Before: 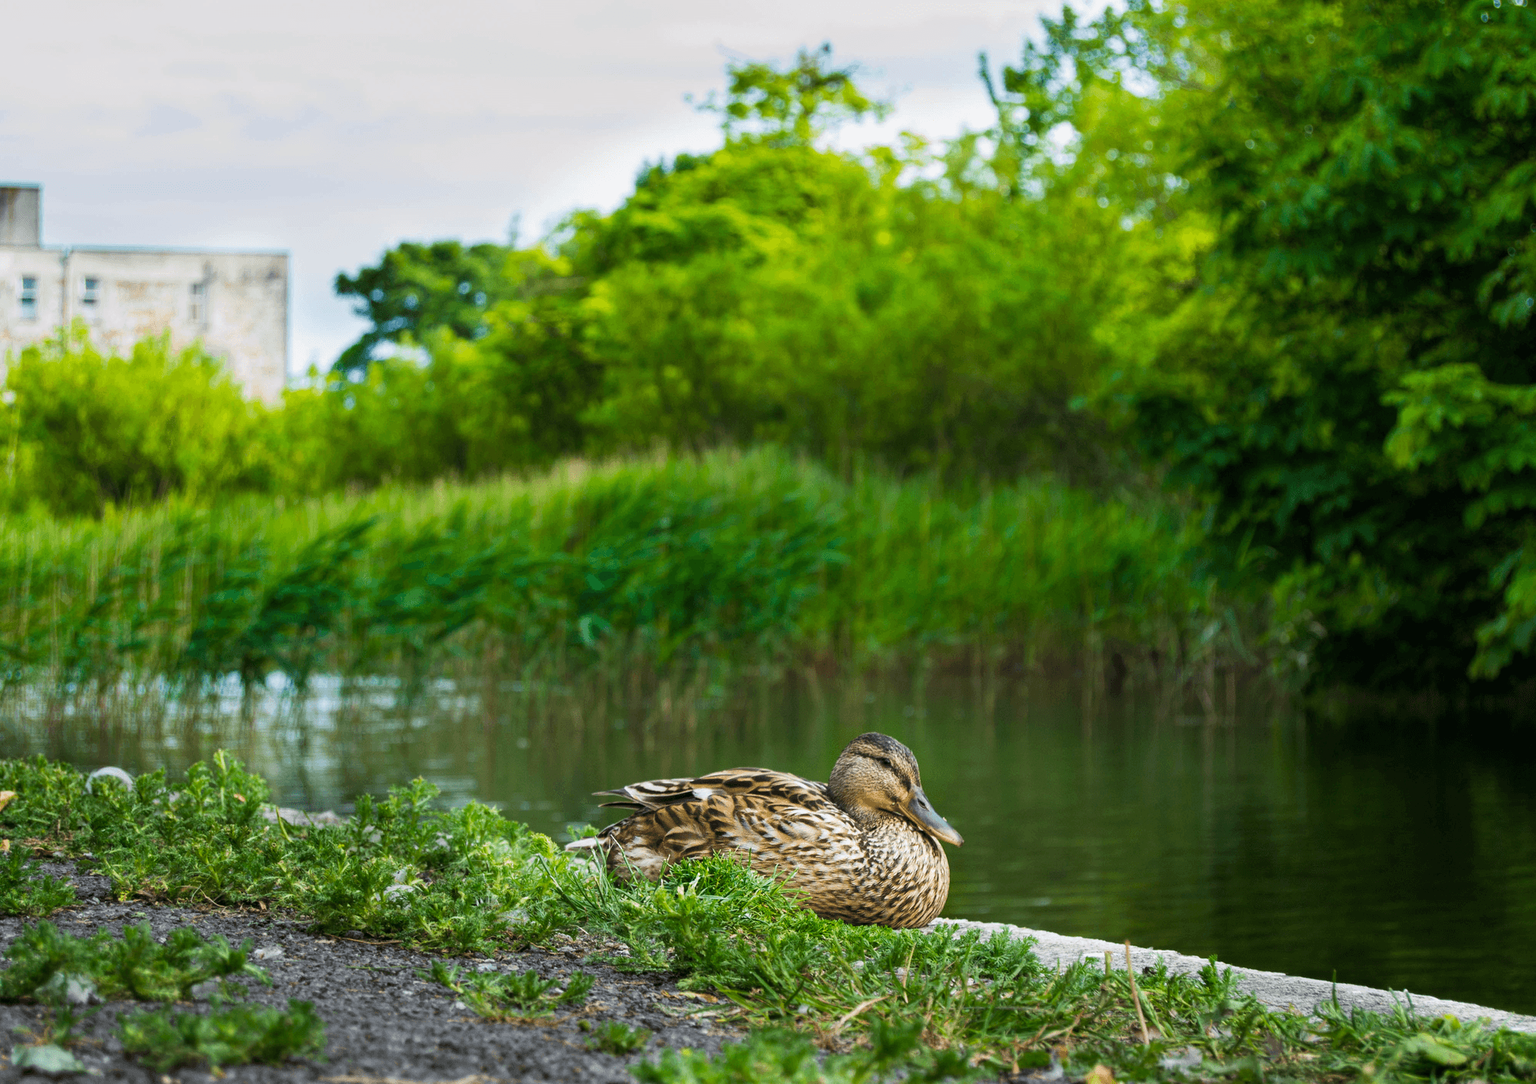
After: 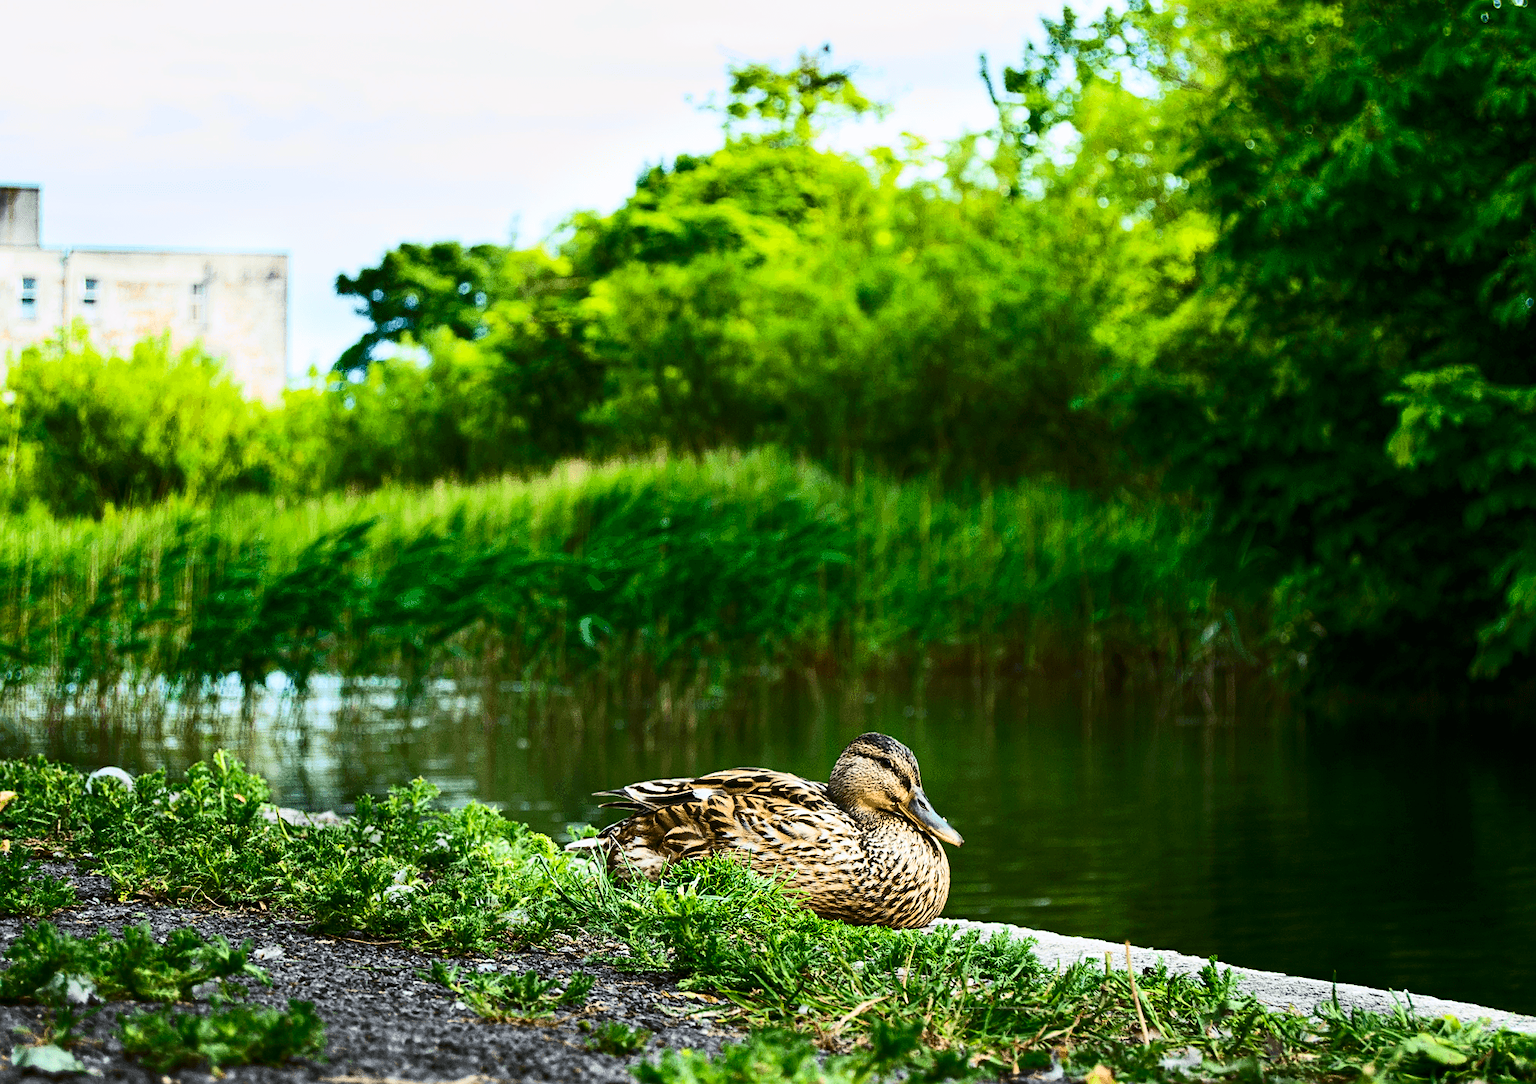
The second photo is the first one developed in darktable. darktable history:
sharpen: on, module defaults
color balance: mode lift, gamma, gain (sRGB)
contrast brightness saturation: contrast 0.4, brightness 0.05, saturation 0.25
